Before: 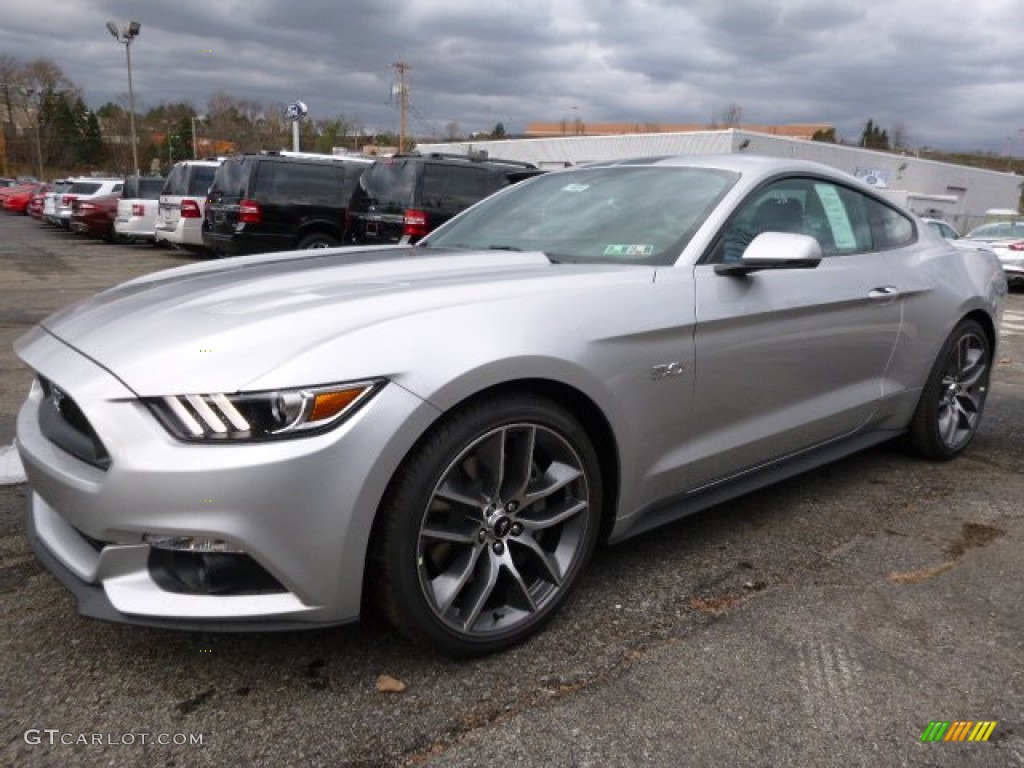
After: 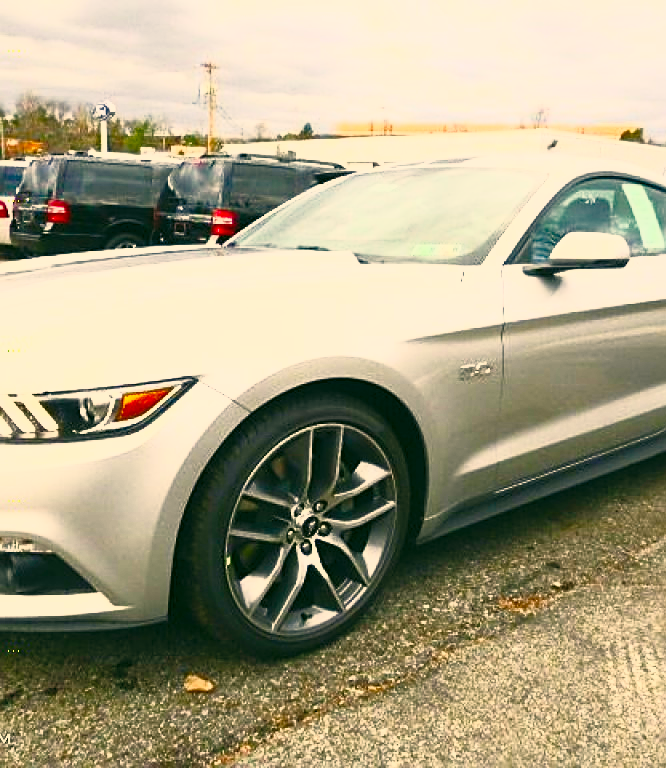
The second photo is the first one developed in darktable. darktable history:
contrast brightness saturation: contrast 0.991, brightness 0.998, saturation 0.997
crop and rotate: left 18.76%, right 16.109%
exposure: compensate highlight preservation false
tone curve: curves: ch0 [(0, 0.021) (0.049, 0.044) (0.152, 0.14) (0.328, 0.377) (0.473, 0.543) (0.641, 0.705) (0.868, 0.887) (1, 0.969)]; ch1 [(0, 0) (0.302, 0.331) (0.427, 0.433) (0.472, 0.47) (0.502, 0.503) (0.522, 0.526) (0.564, 0.591) (0.602, 0.632) (0.677, 0.701) (0.859, 0.885) (1, 1)]; ch2 [(0, 0) (0.33, 0.301) (0.447, 0.44) (0.487, 0.496) (0.502, 0.516) (0.535, 0.554) (0.565, 0.598) (0.618, 0.629) (1, 1)], preserve colors none
tone equalizer: mask exposure compensation -0.496 EV
color correction: highlights a* 5.28, highlights b* 24.56, shadows a* -15.55, shadows b* 3.79
sharpen: on, module defaults
